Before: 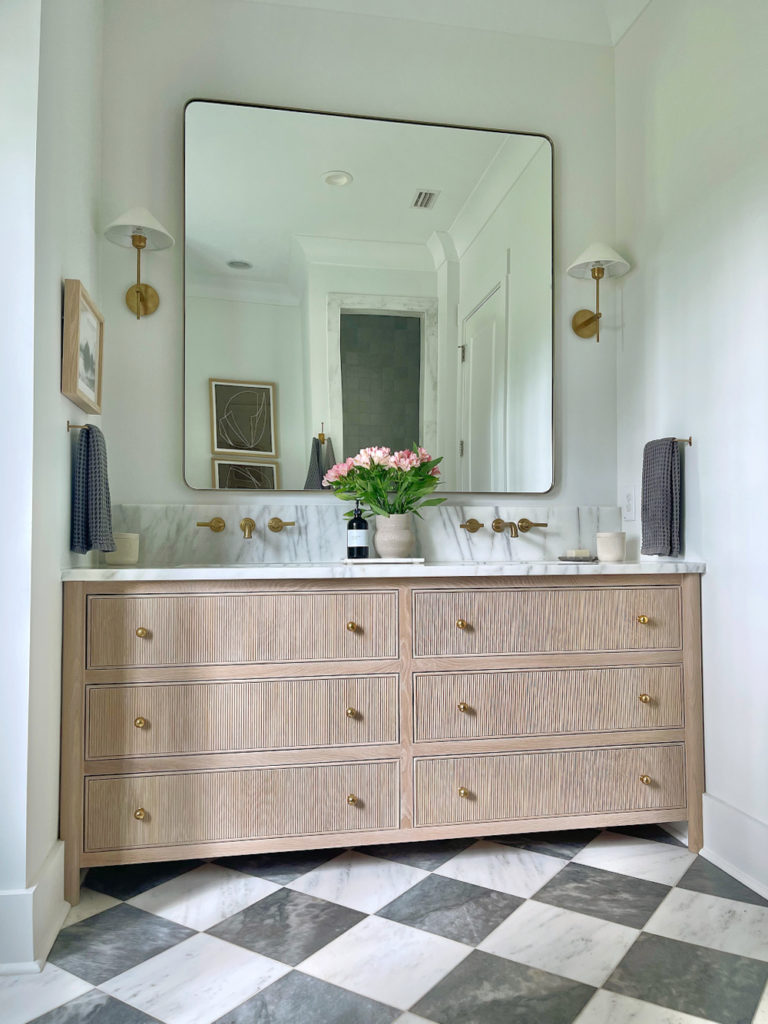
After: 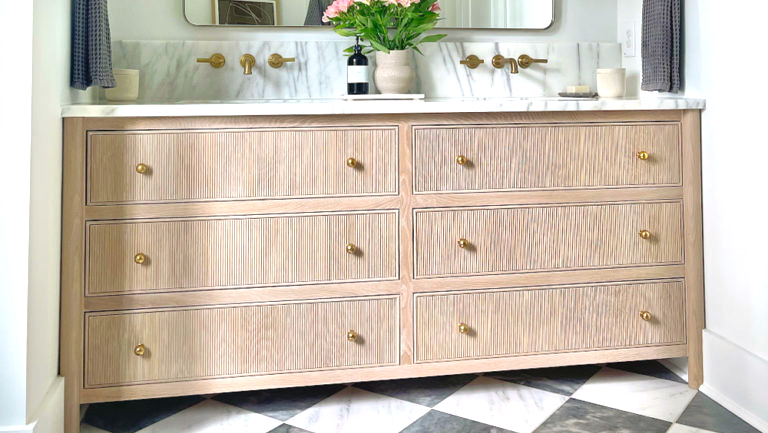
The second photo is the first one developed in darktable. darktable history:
exposure: black level correction -0.002, exposure 0.542 EV, compensate exposure bias true, compensate highlight preservation false
crop: top 45.367%, bottom 12.266%
color correction: highlights a* 0.804, highlights b* 2.84, saturation 1.1
